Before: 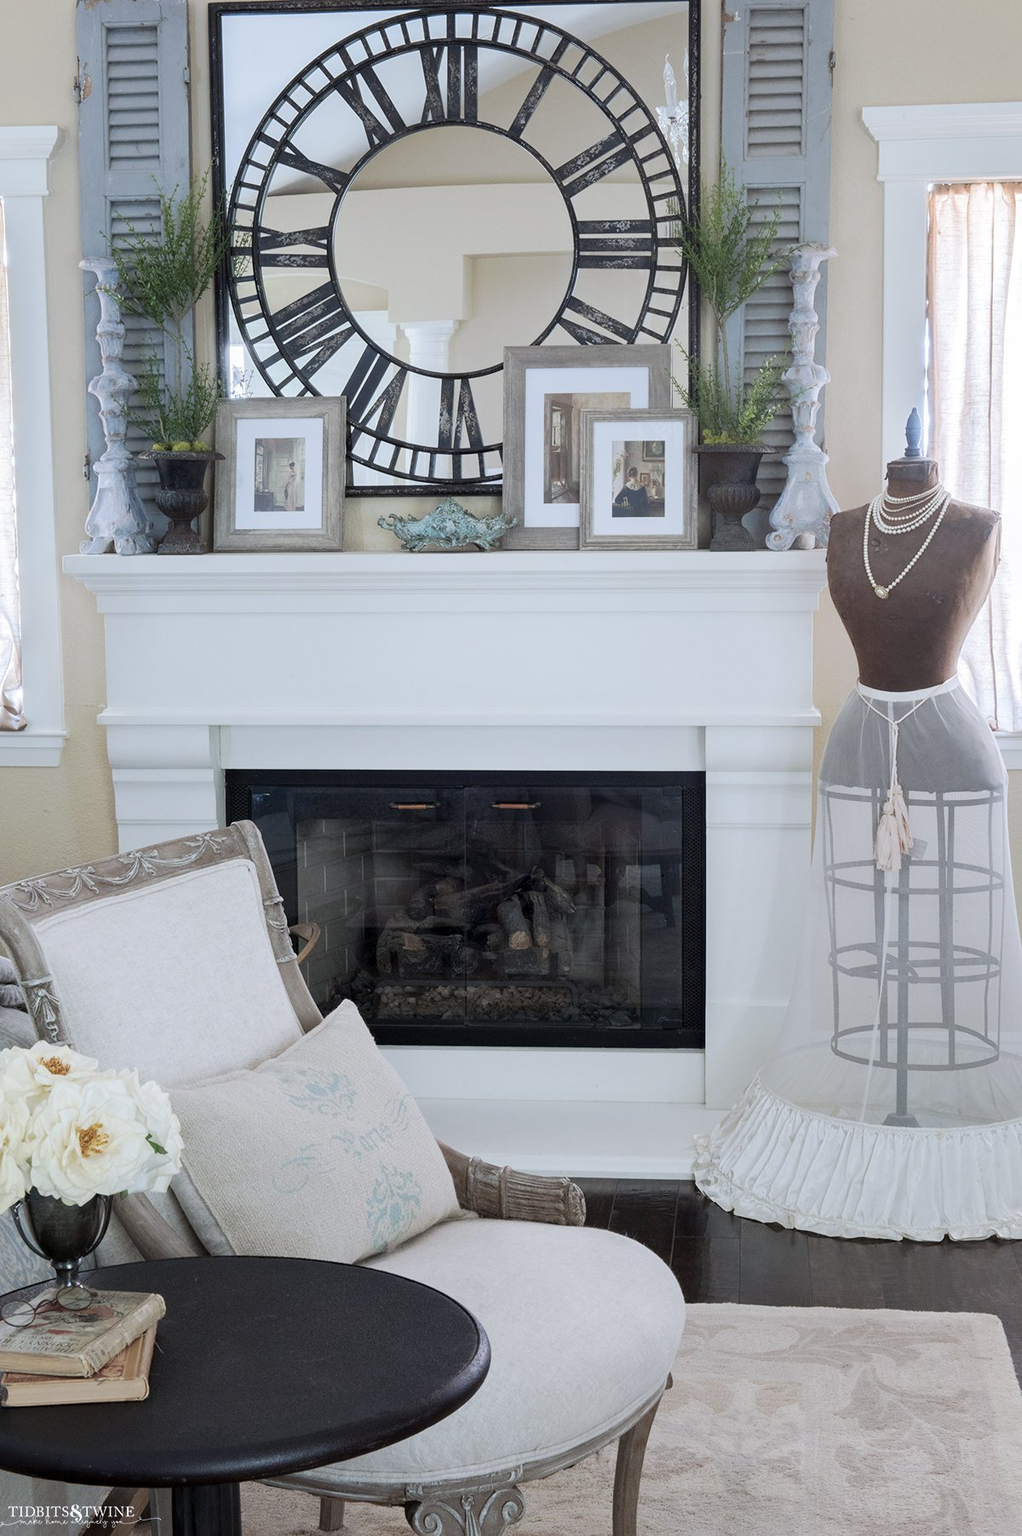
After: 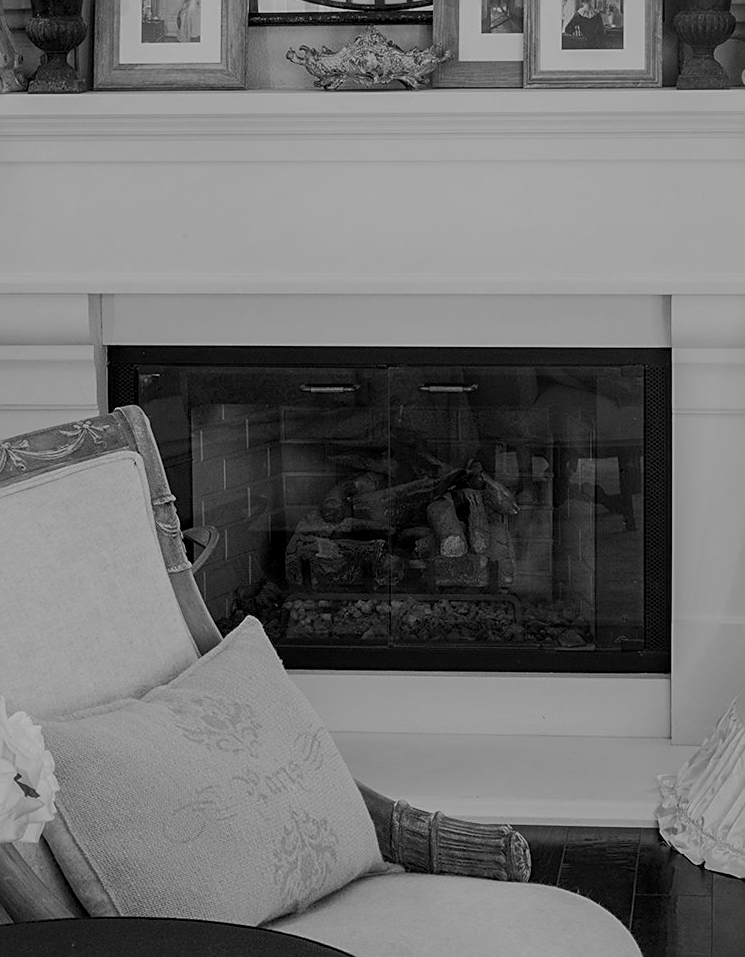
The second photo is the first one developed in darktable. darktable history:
sharpen: on, module defaults
color calibration: output gray [0.21, 0.42, 0.37, 0], x 0.343, y 0.357, temperature 5114.57 K
exposure: black level correction 0, exposure -0.732 EV, compensate highlight preservation false
local contrast: on, module defaults
velvia: on, module defaults
crop: left 13.103%, top 30.95%, right 24.732%, bottom 15.994%
color balance rgb: shadows fall-off 298.815%, white fulcrum 1.99 EV, highlights fall-off 299.879%, perceptual saturation grading › global saturation 42.038%, mask middle-gray fulcrum 99.751%, global vibrance 20%, contrast gray fulcrum 38.333%
